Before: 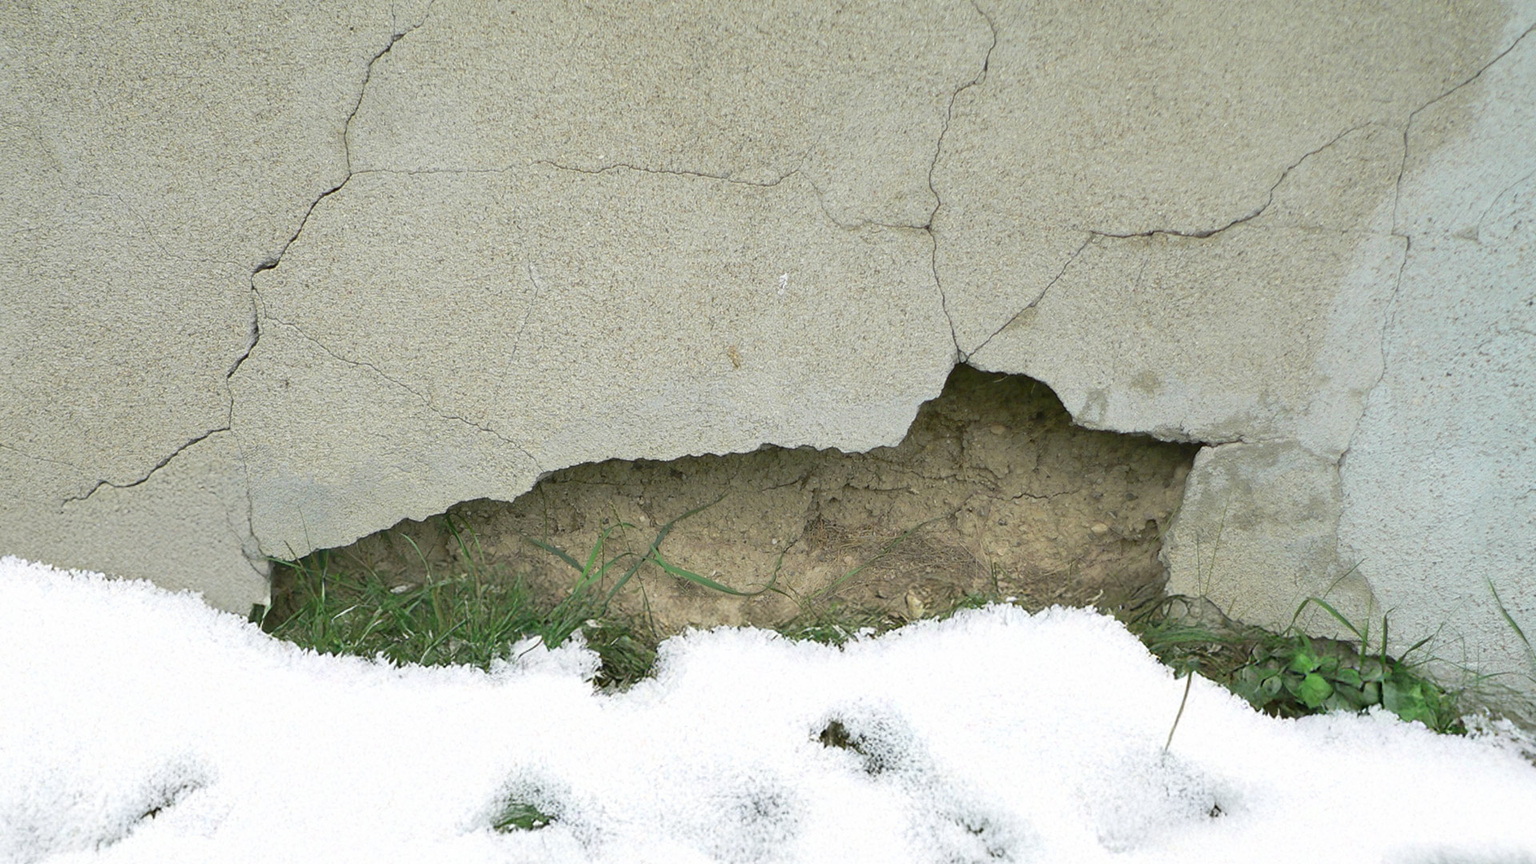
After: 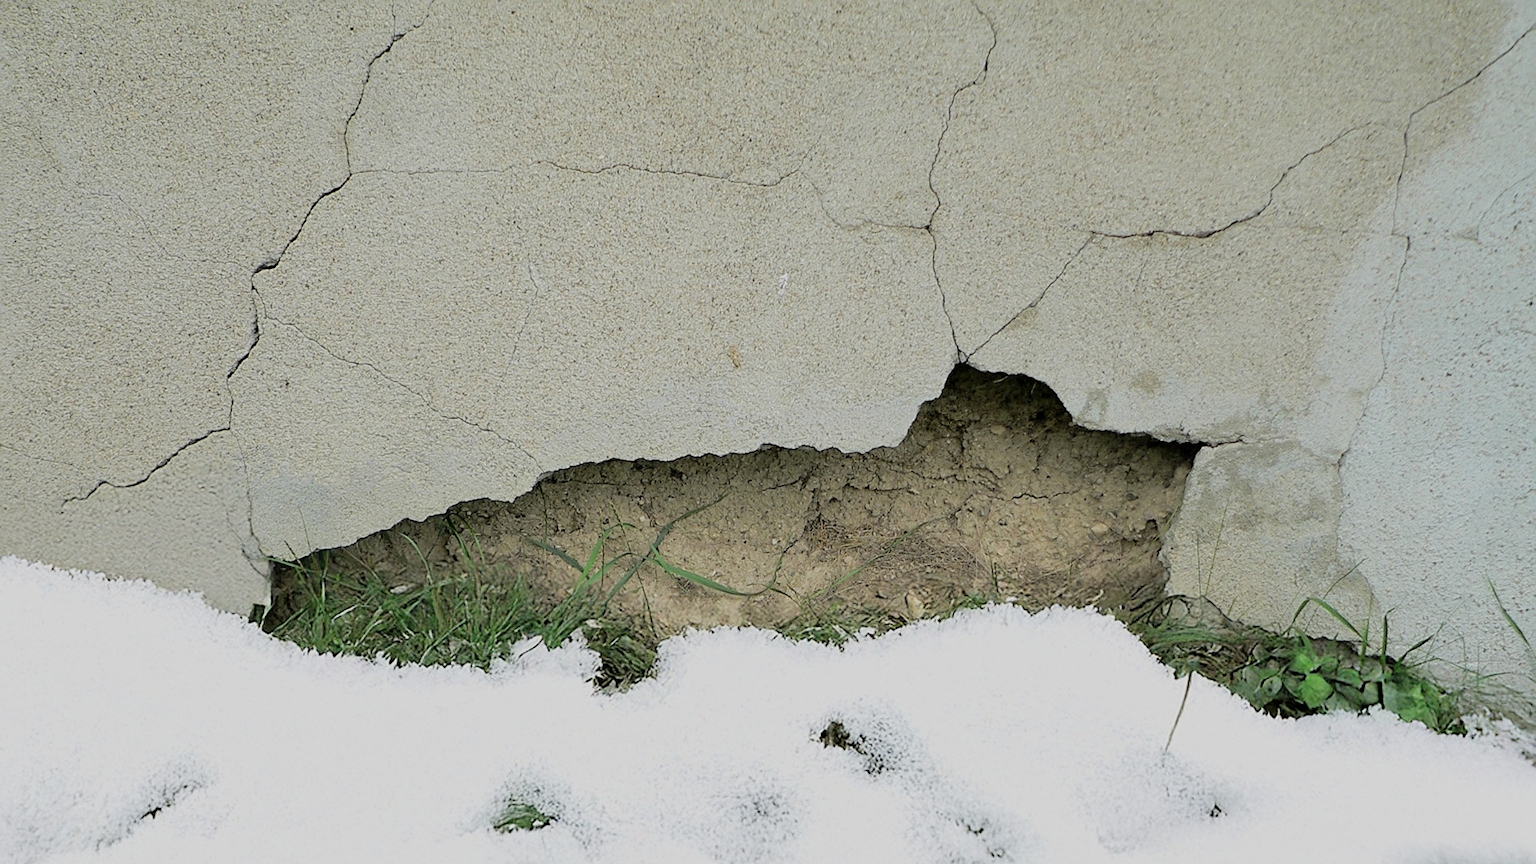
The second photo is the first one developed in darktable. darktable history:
filmic rgb: black relative exposure -4.38 EV, white relative exposure 4.56 EV, hardness 2.37, contrast 1.05
sharpen: on, module defaults
